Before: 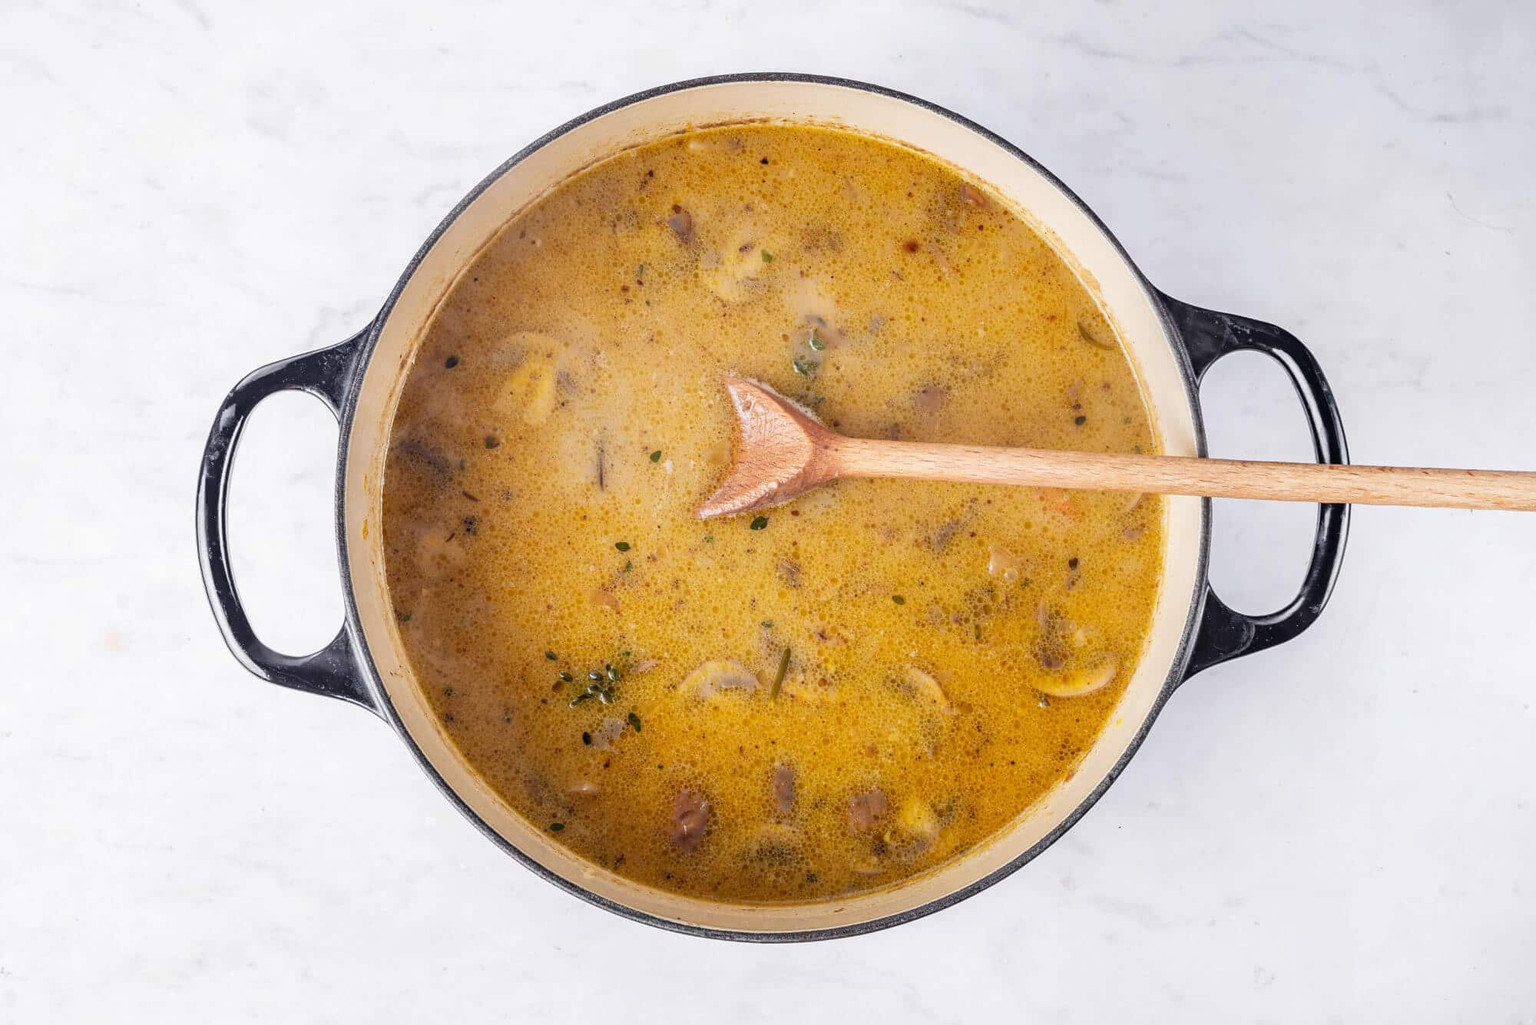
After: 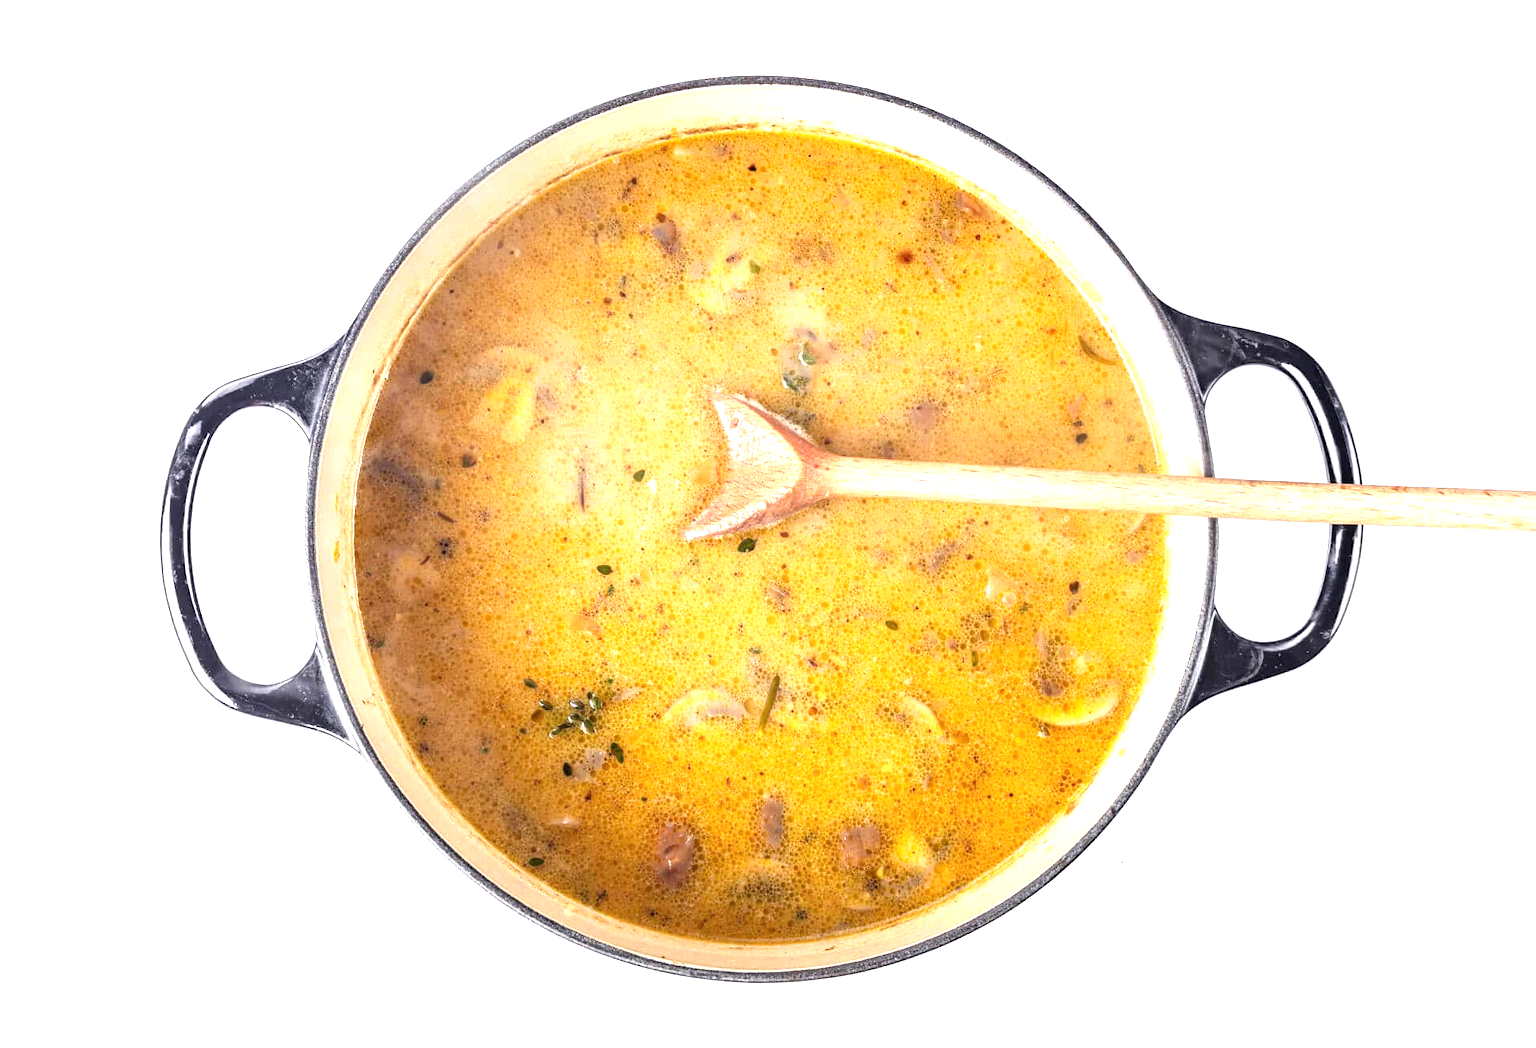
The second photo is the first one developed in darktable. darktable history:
exposure: black level correction 0, exposure 1.107 EV, compensate highlight preservation false
crop and rotate: left 2.757%, right 1.241%, bottom 1.8%
